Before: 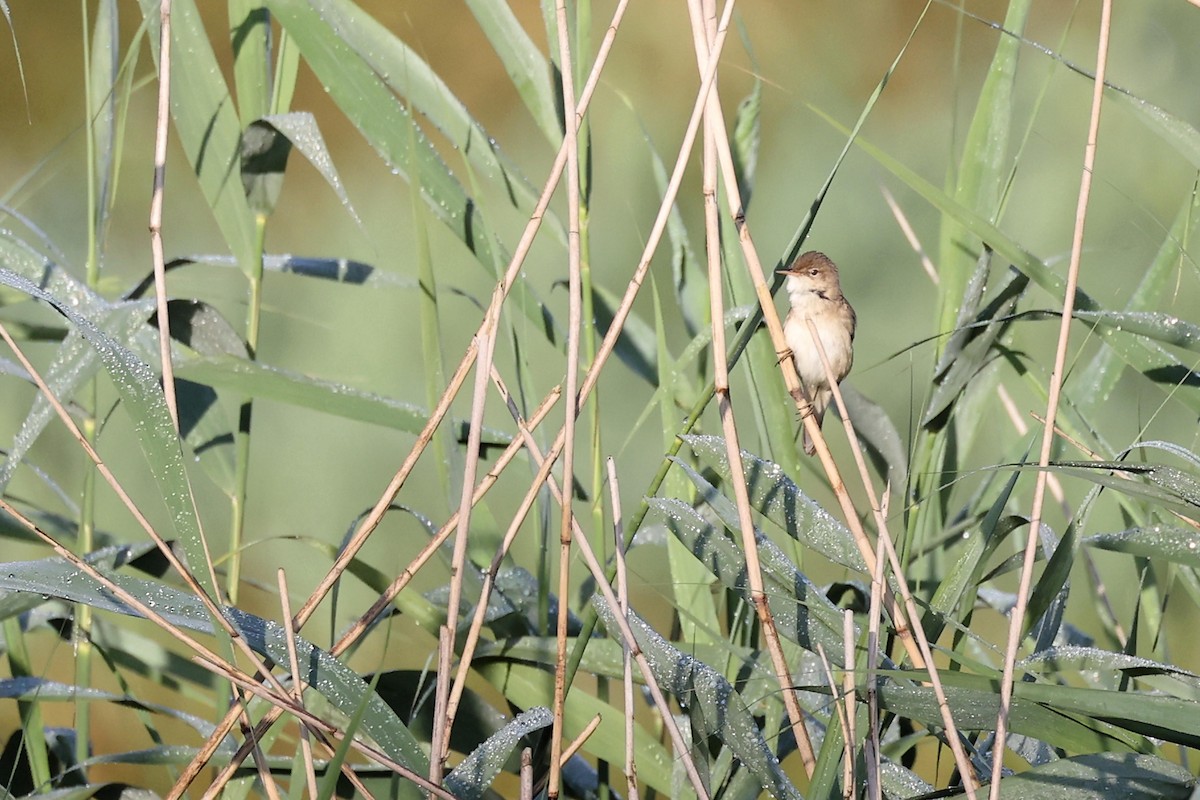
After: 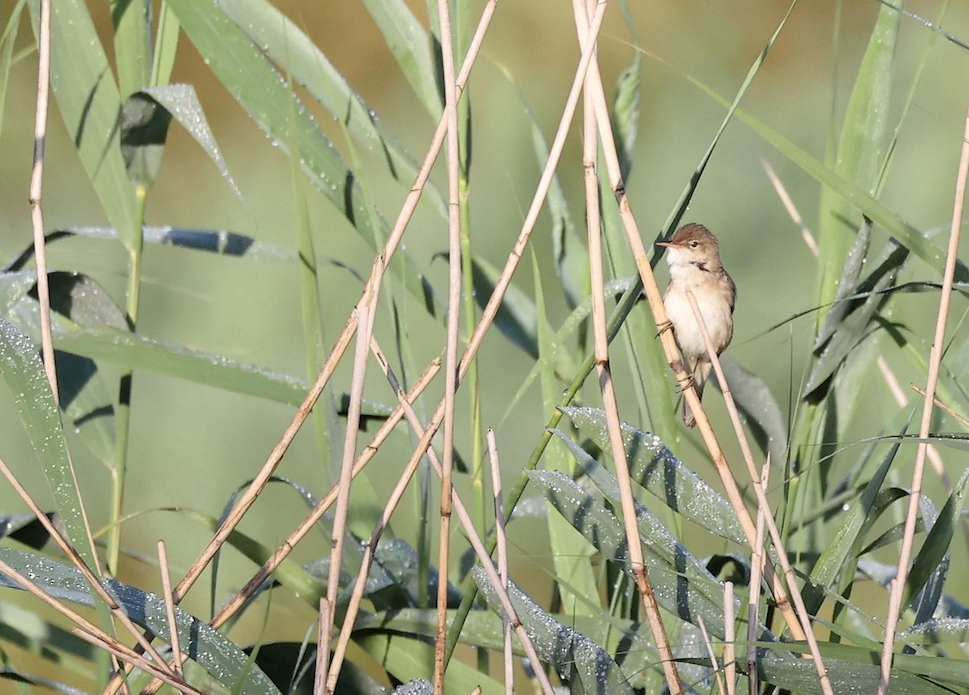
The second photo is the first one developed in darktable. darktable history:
crop: left 10.006%, top 3.612%, right 9.192%, bottom 9.45%
